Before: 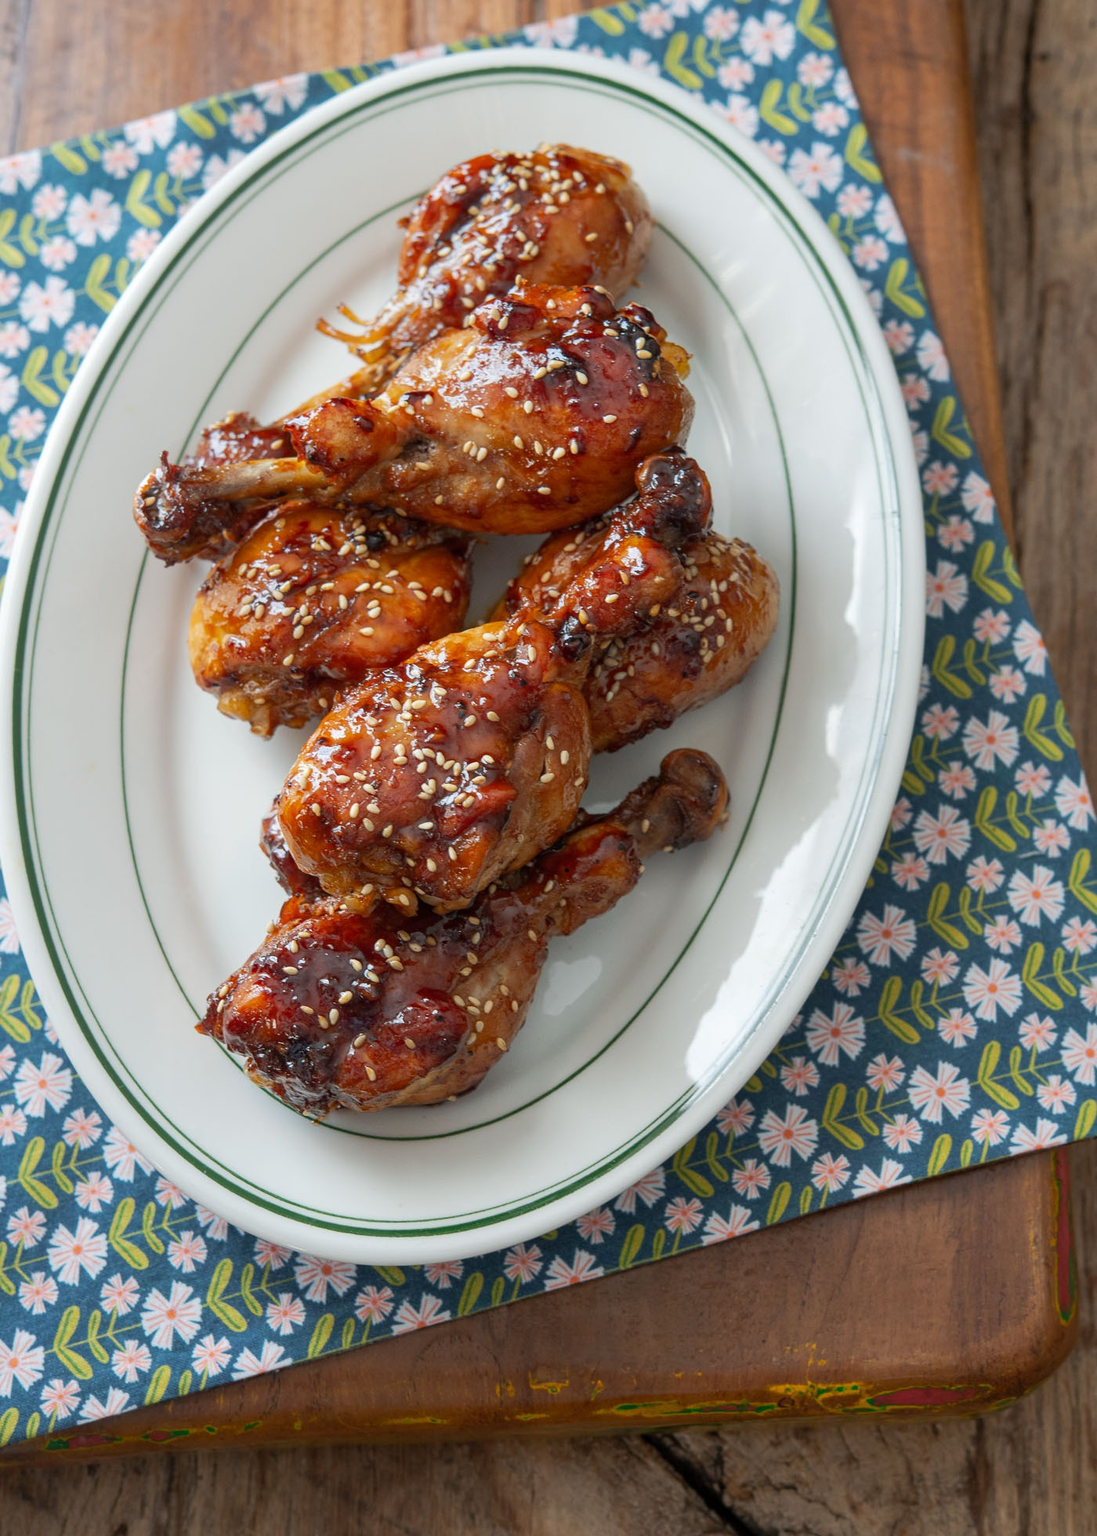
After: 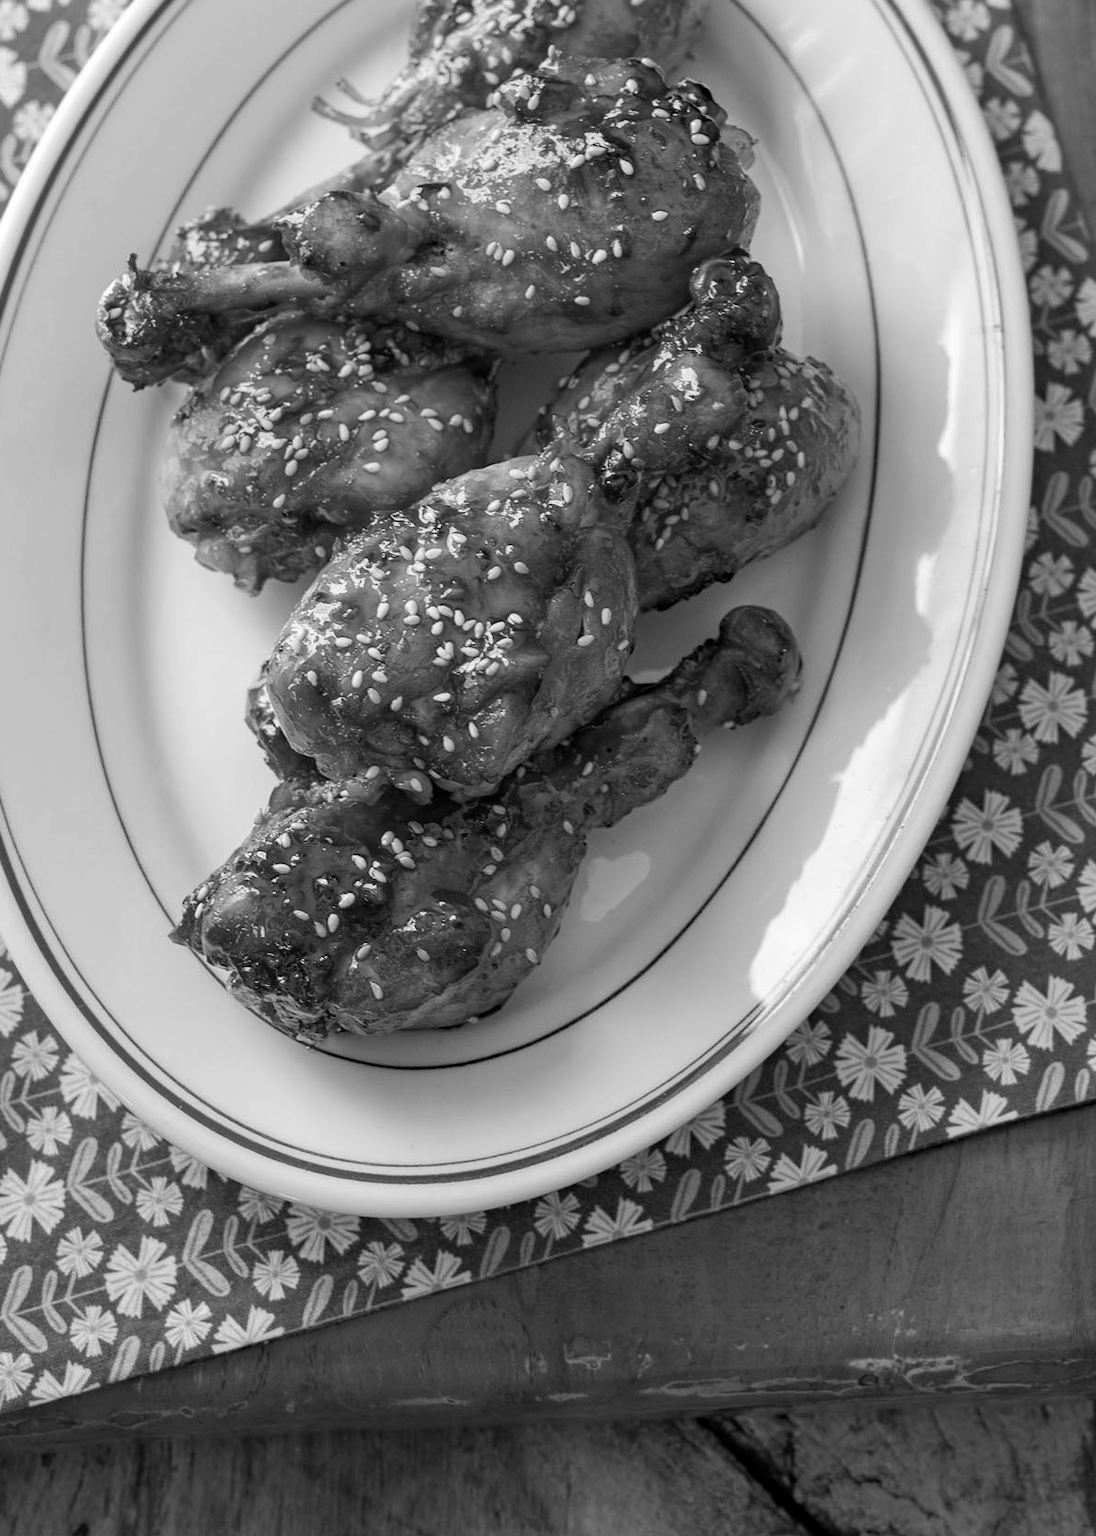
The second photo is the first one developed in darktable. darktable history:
crop and rotate: left 4.842%, top 15.51%, right 10.668%
monochrome: on, module defaults
haze removal: strength 0.29, distance 0.25, compatibility mode true, adaptive false
